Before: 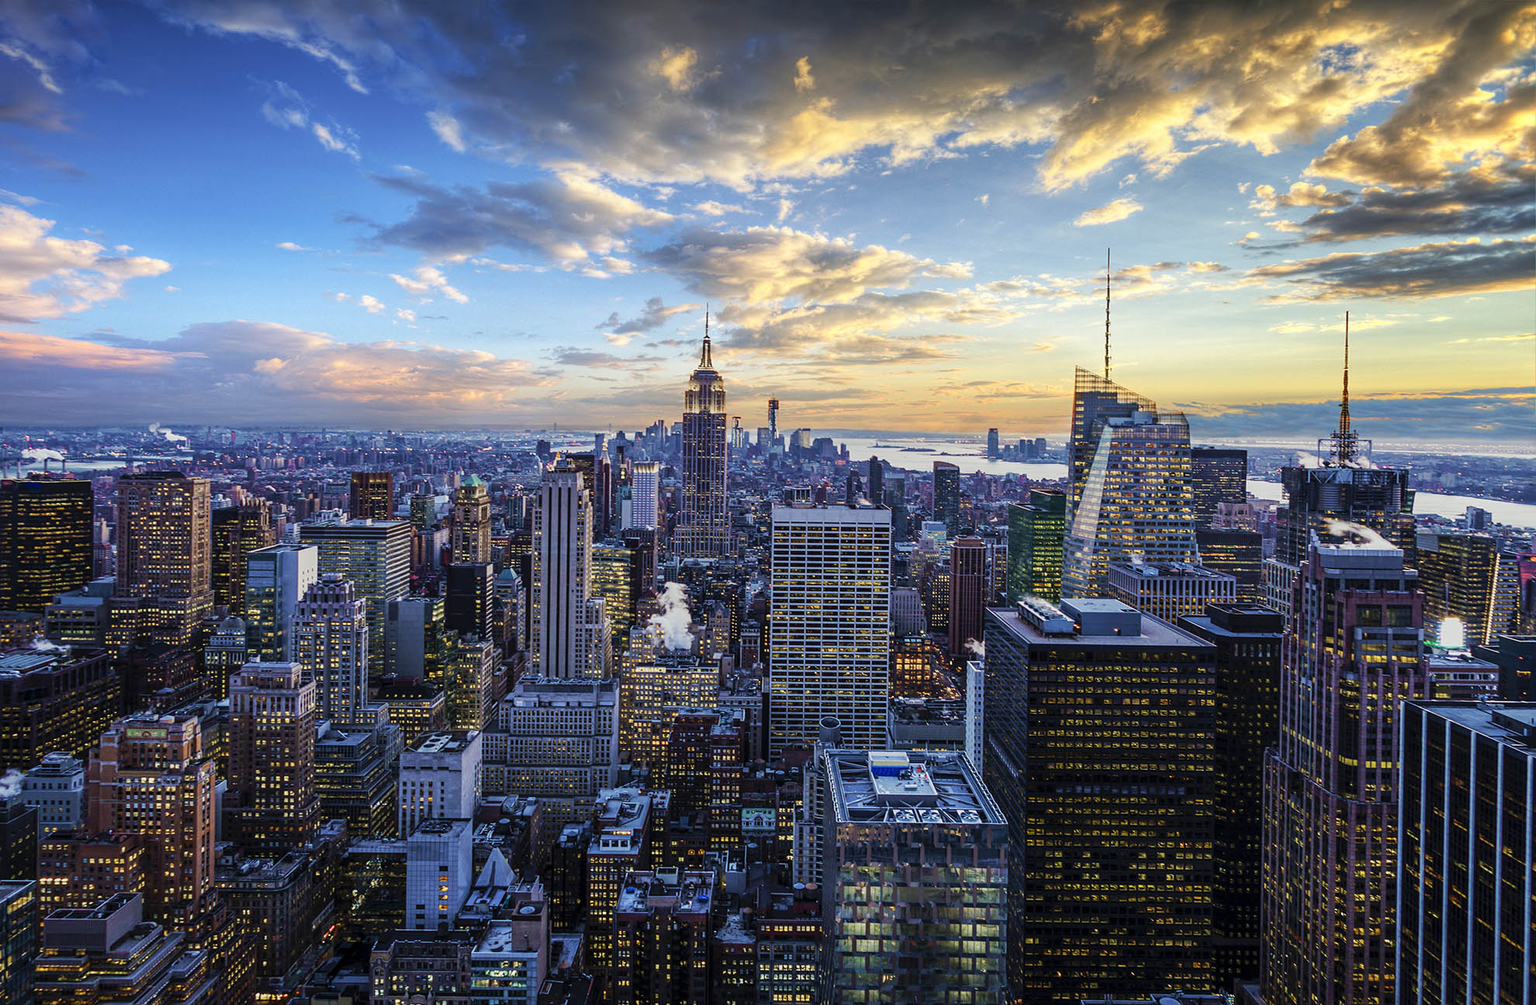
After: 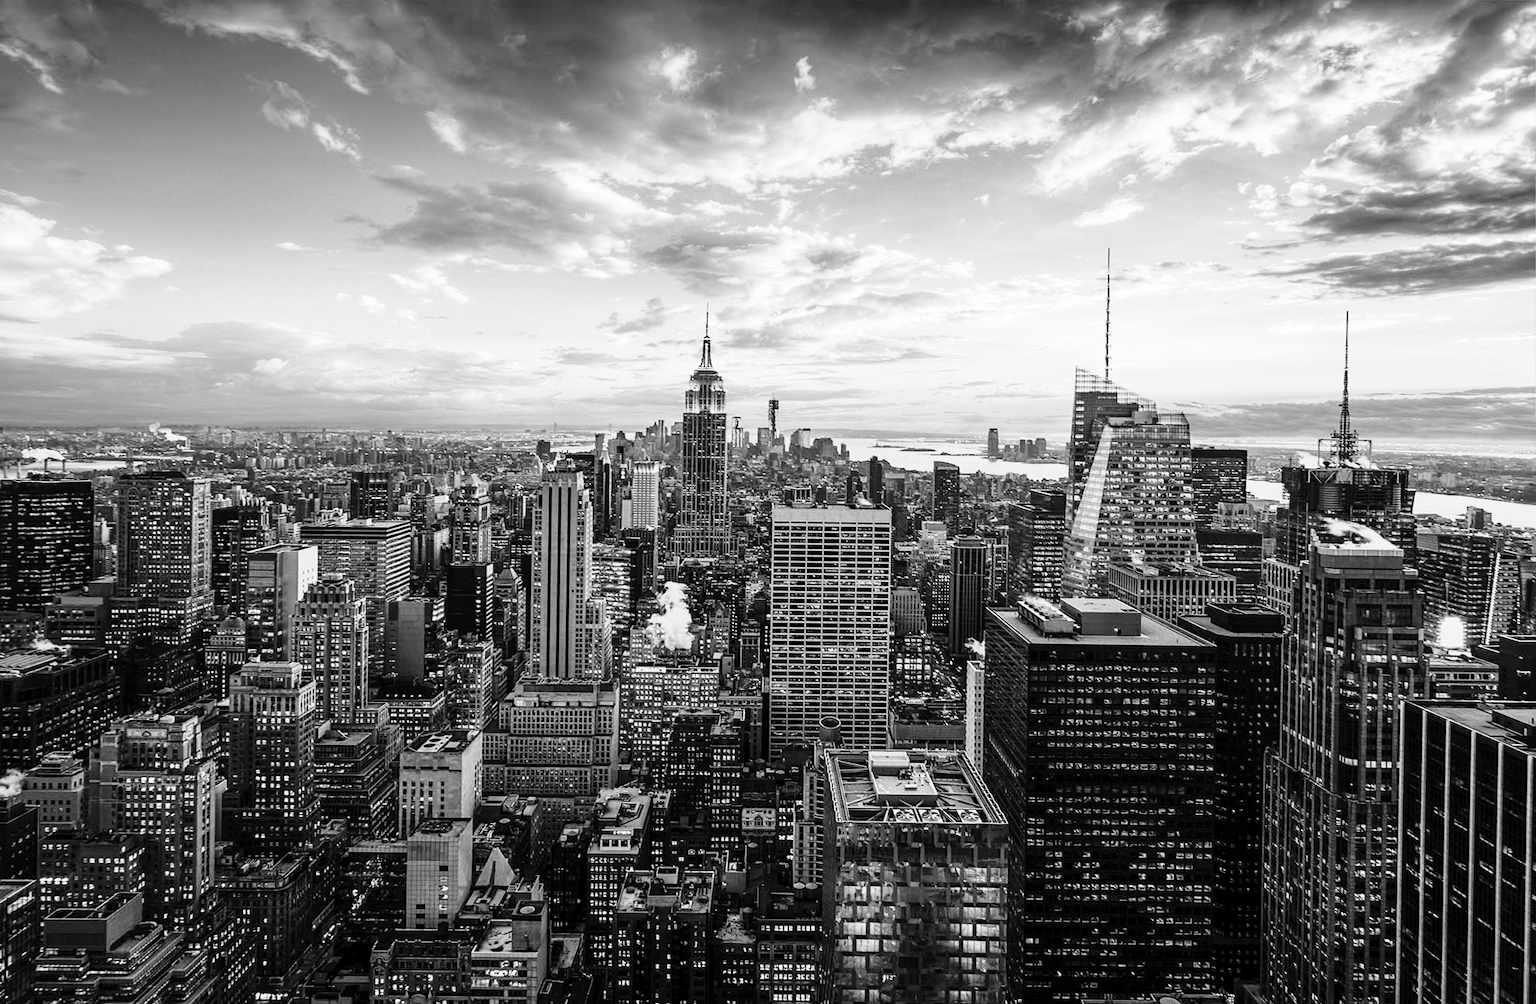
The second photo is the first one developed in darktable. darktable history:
base curve: curves: ch0 [(0, 0) (0.028, 0.03) (0.121, 0.232) (0.46, 0.748) (0.859, 0.968) (1, 1)], preserve colors none
monochrome: on, module defaults
white balance: emerald 1
